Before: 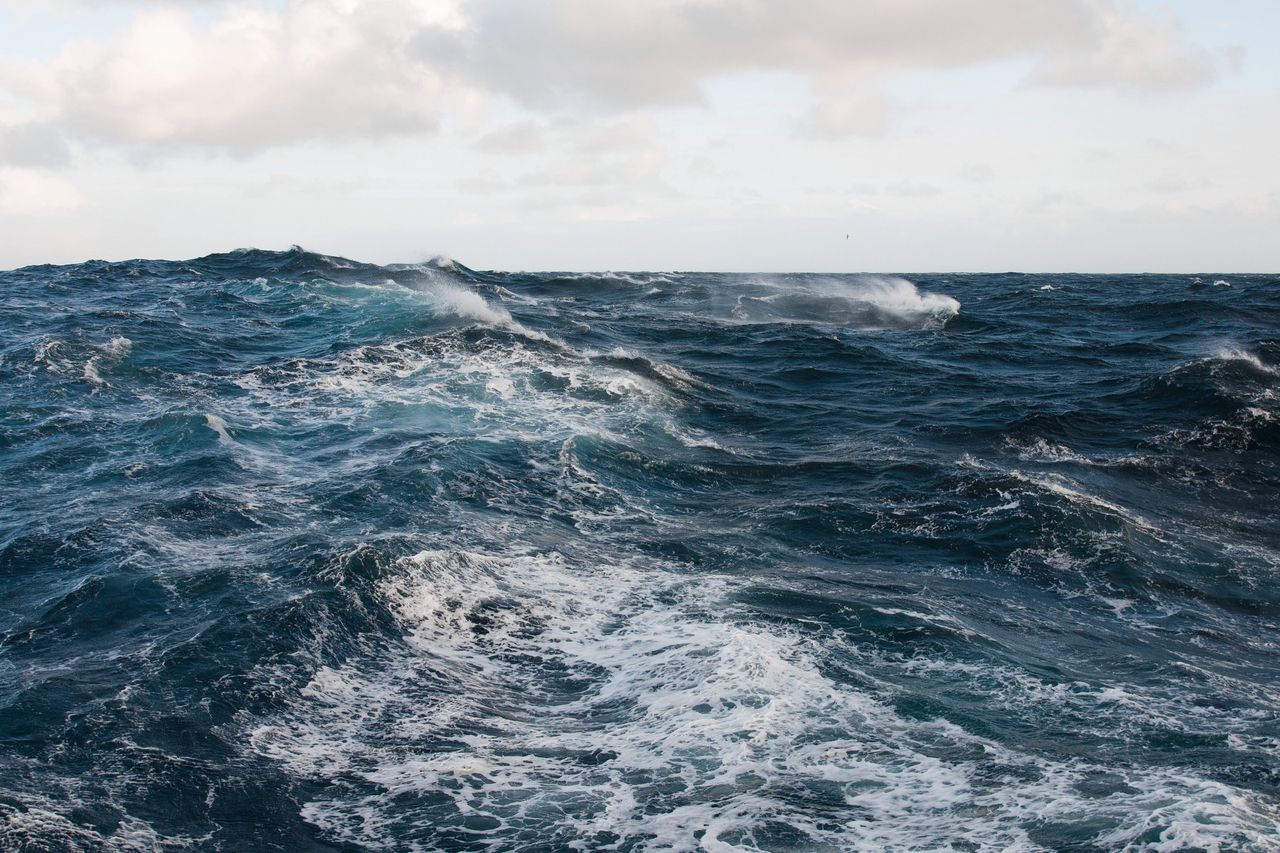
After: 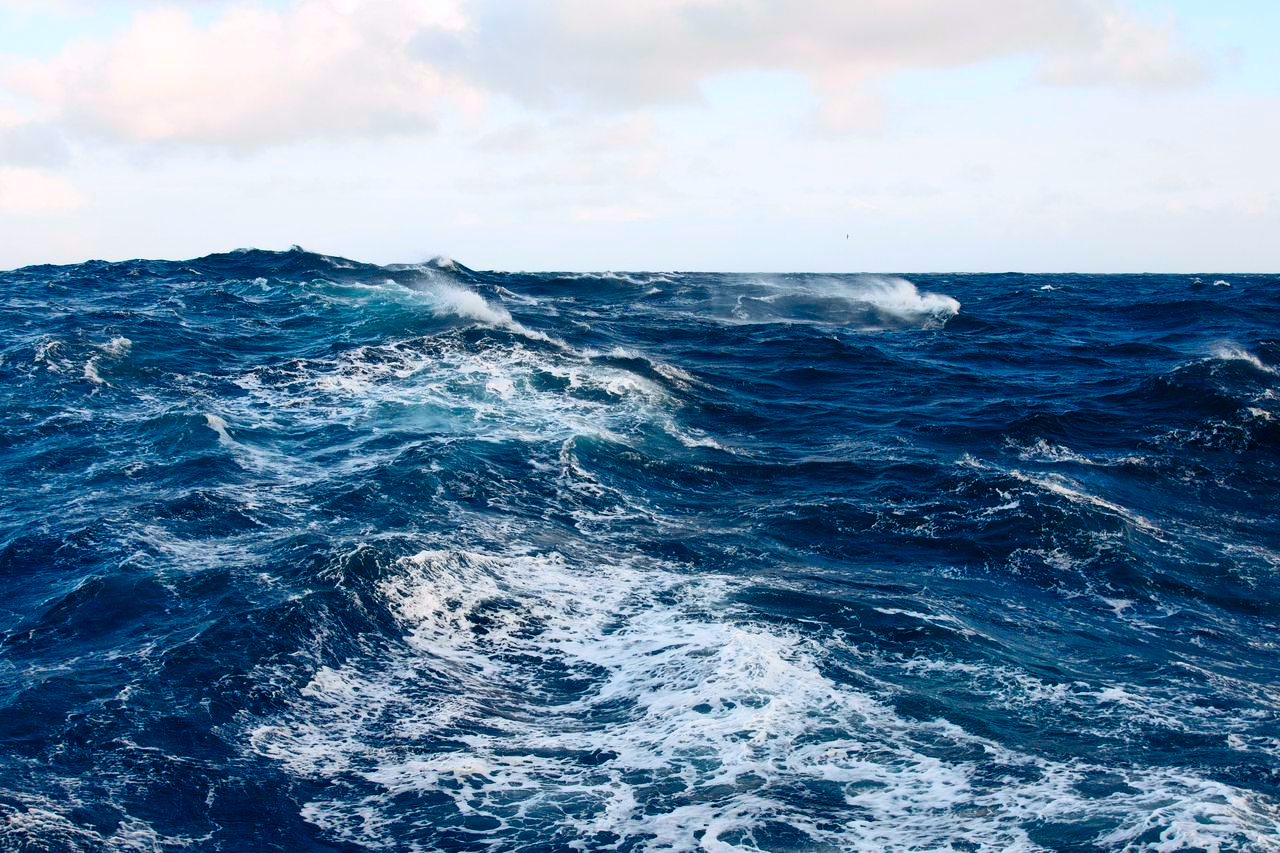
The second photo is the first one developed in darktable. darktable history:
color balance rgb: shadows lift › luminance -21.764%, shadows lift › chroma 6.53%, shadows lift › hue 271.48°, power › luminance -7.63%, power › chroma 1.084%, power › hue 217.37°, perceptual saturation grading › global saturation 35.601%, global vibrance 20%
exposure: compensate highlight preservation false
contrast brightness saturation: contrast 0.38, brightness 0.109
shadows and highlights: on, module defaults
